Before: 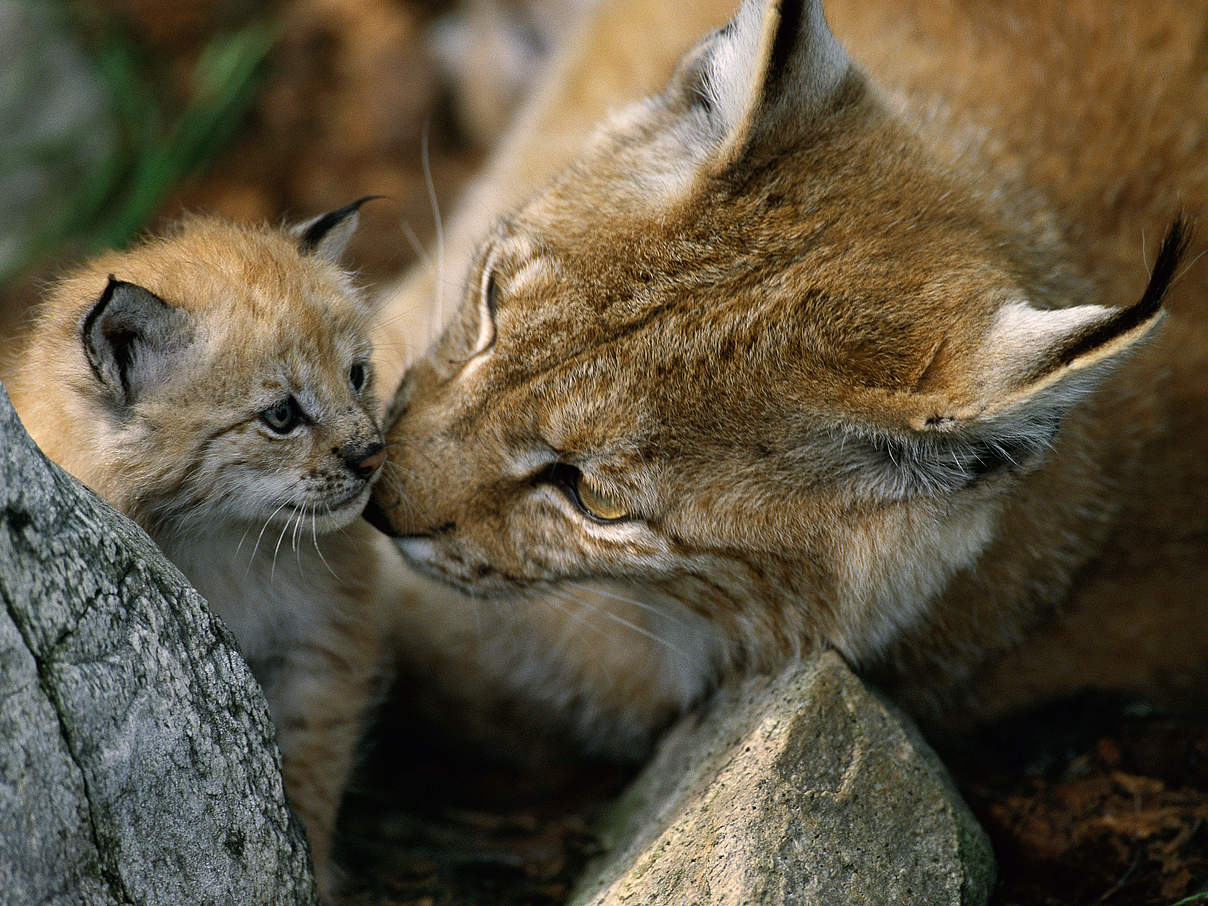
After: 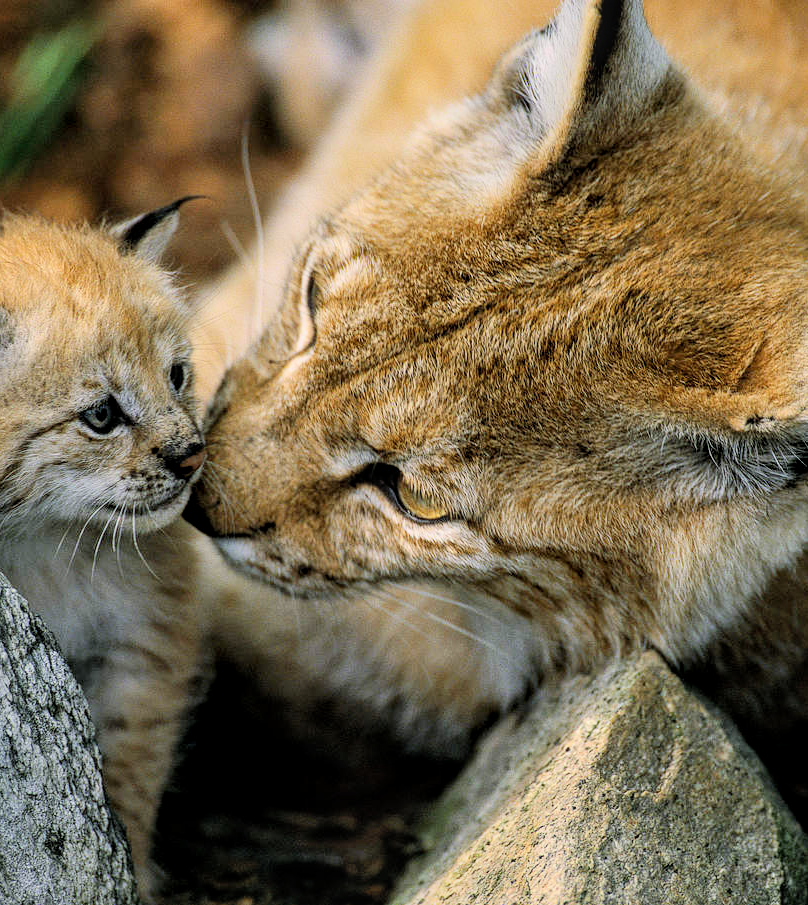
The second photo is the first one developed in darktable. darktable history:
crop and rotate: left 14.974%, right 18.138%
filmic rgb: black relative exposure -7.65 EV, white relative exposure 4.56 EV, hardness 3.61, color science v6 (2022), iterations of high-quality reconstruction 0
local contrast: on, module defaults
contrast brightness saturation: contrast 0.074, brightness 0.084, saturation 0.176
exposure: black level correction 0, exposure 0.5 EV, compensate highlight preservation false
